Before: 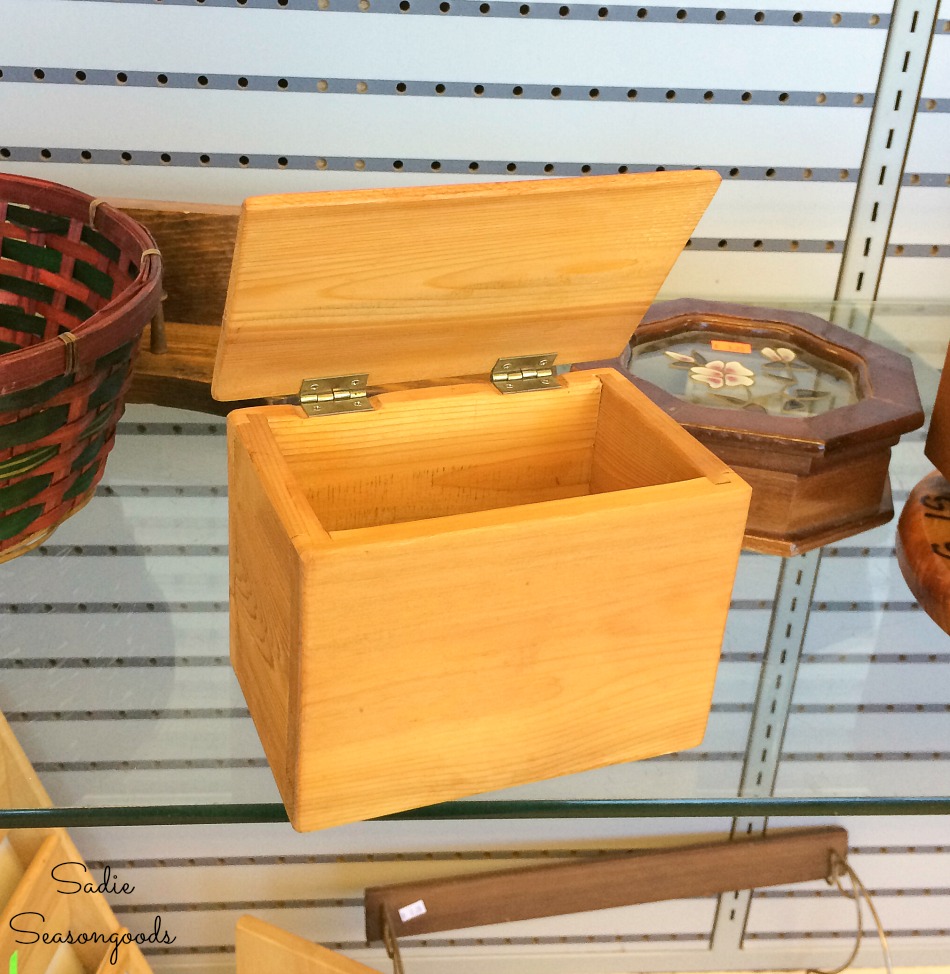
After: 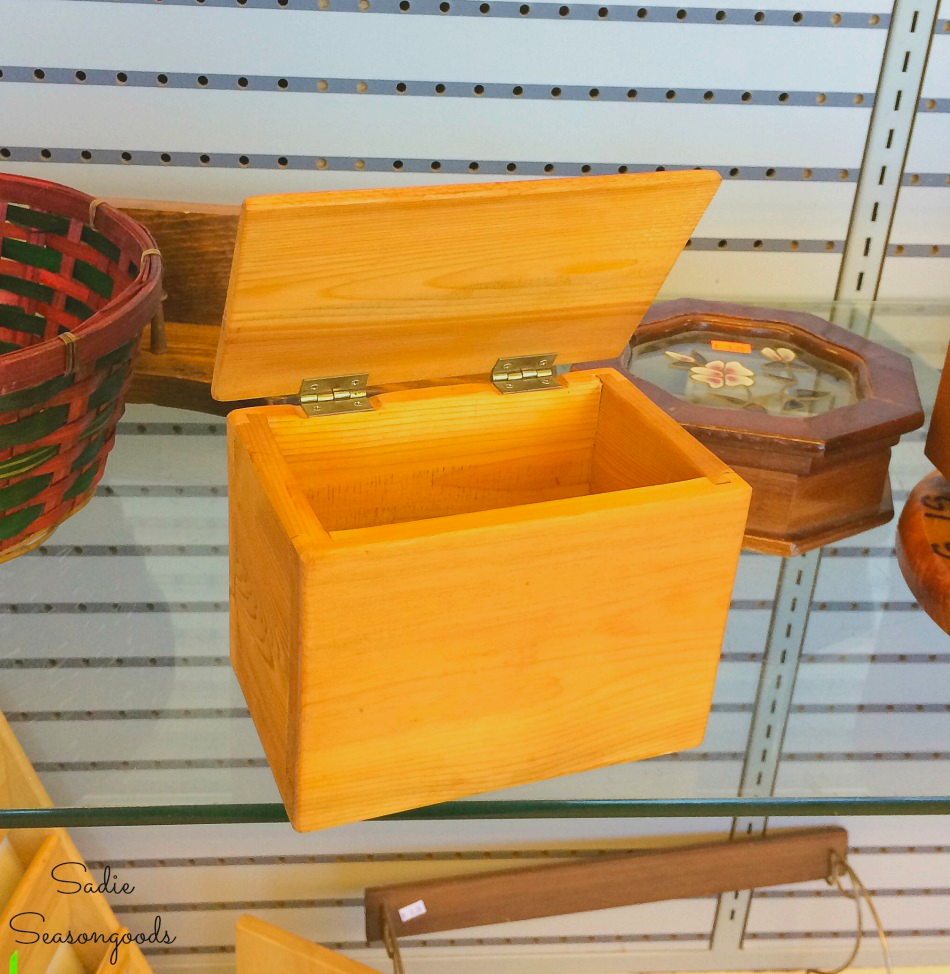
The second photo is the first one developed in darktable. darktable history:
contrast brightness saturation: contrast -0.177, saturation 0.185
